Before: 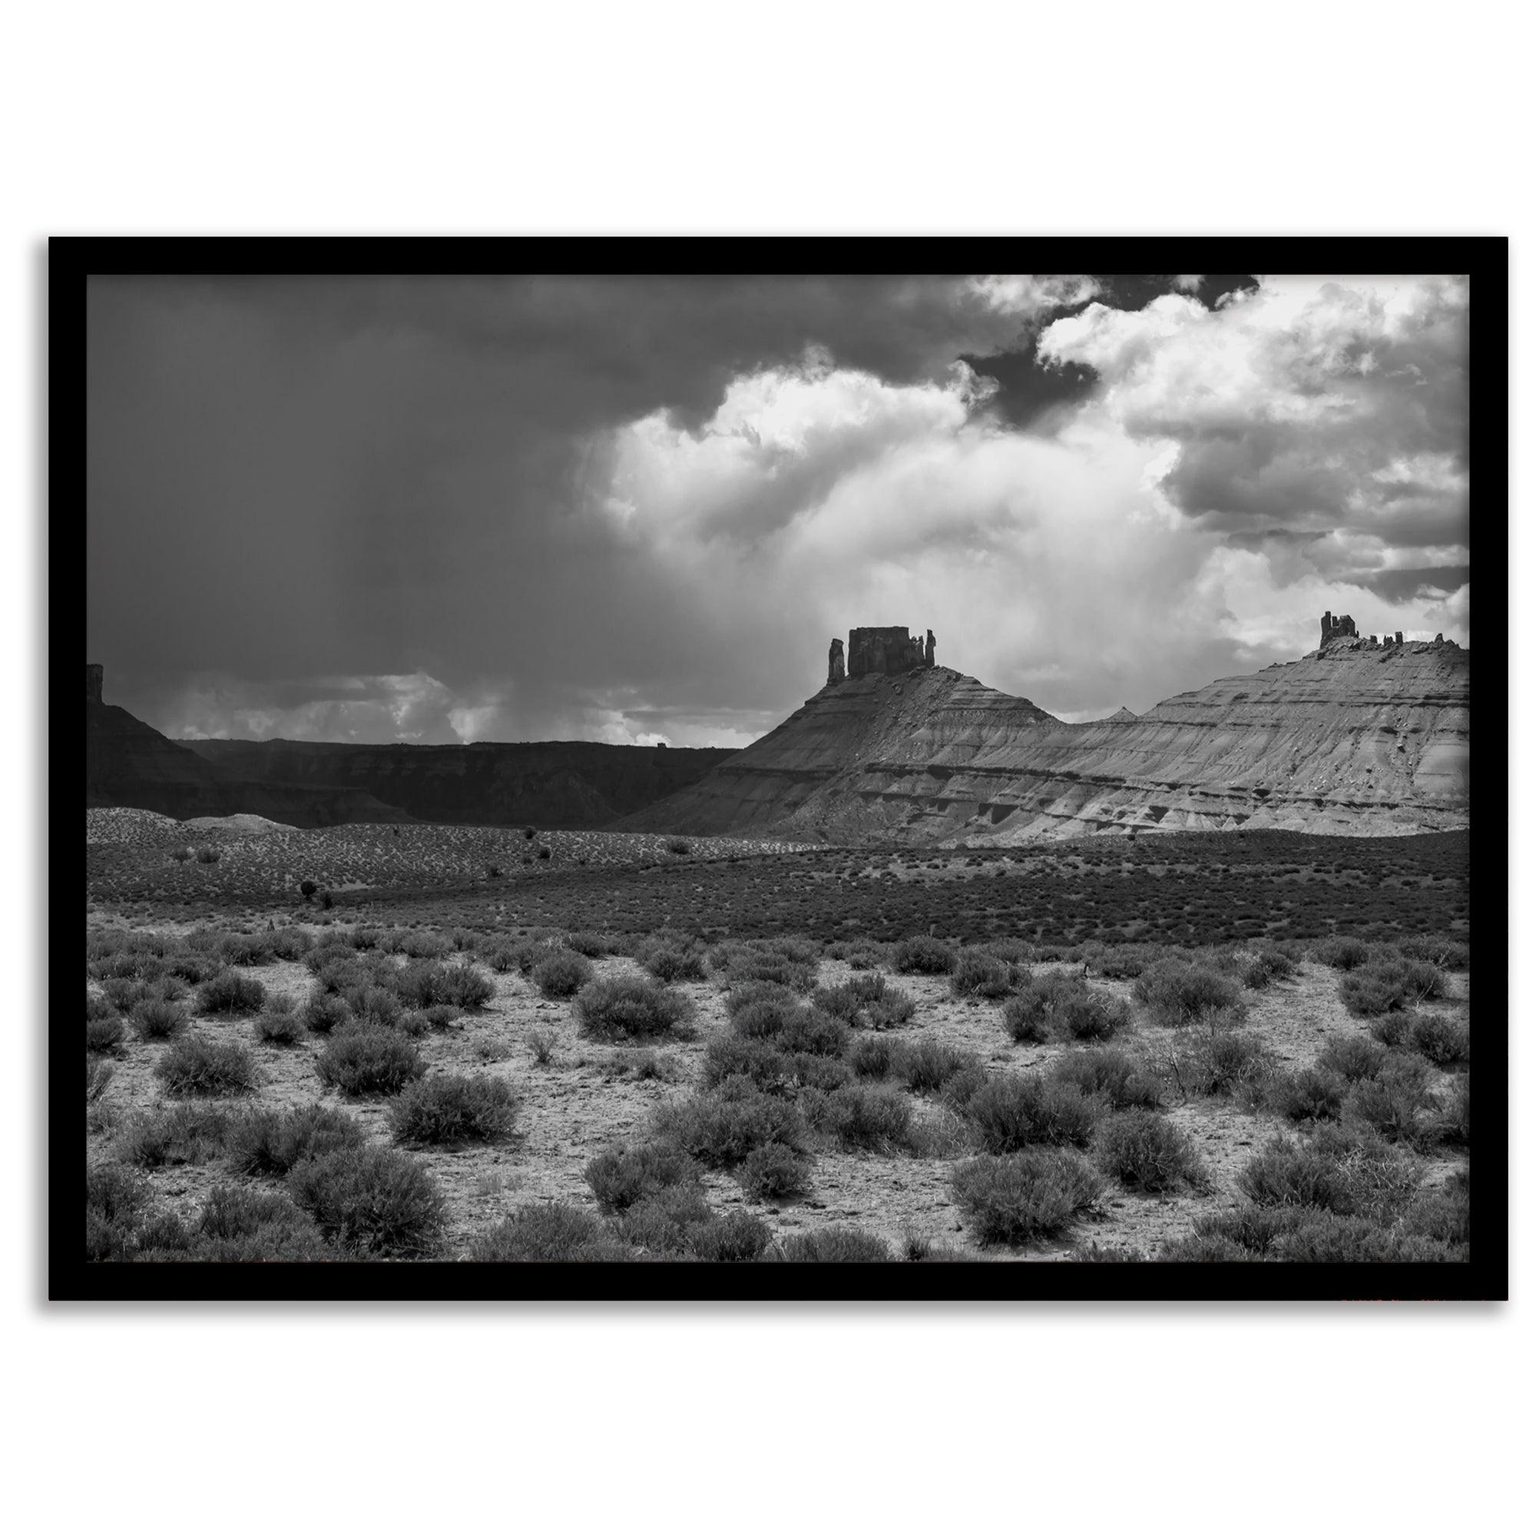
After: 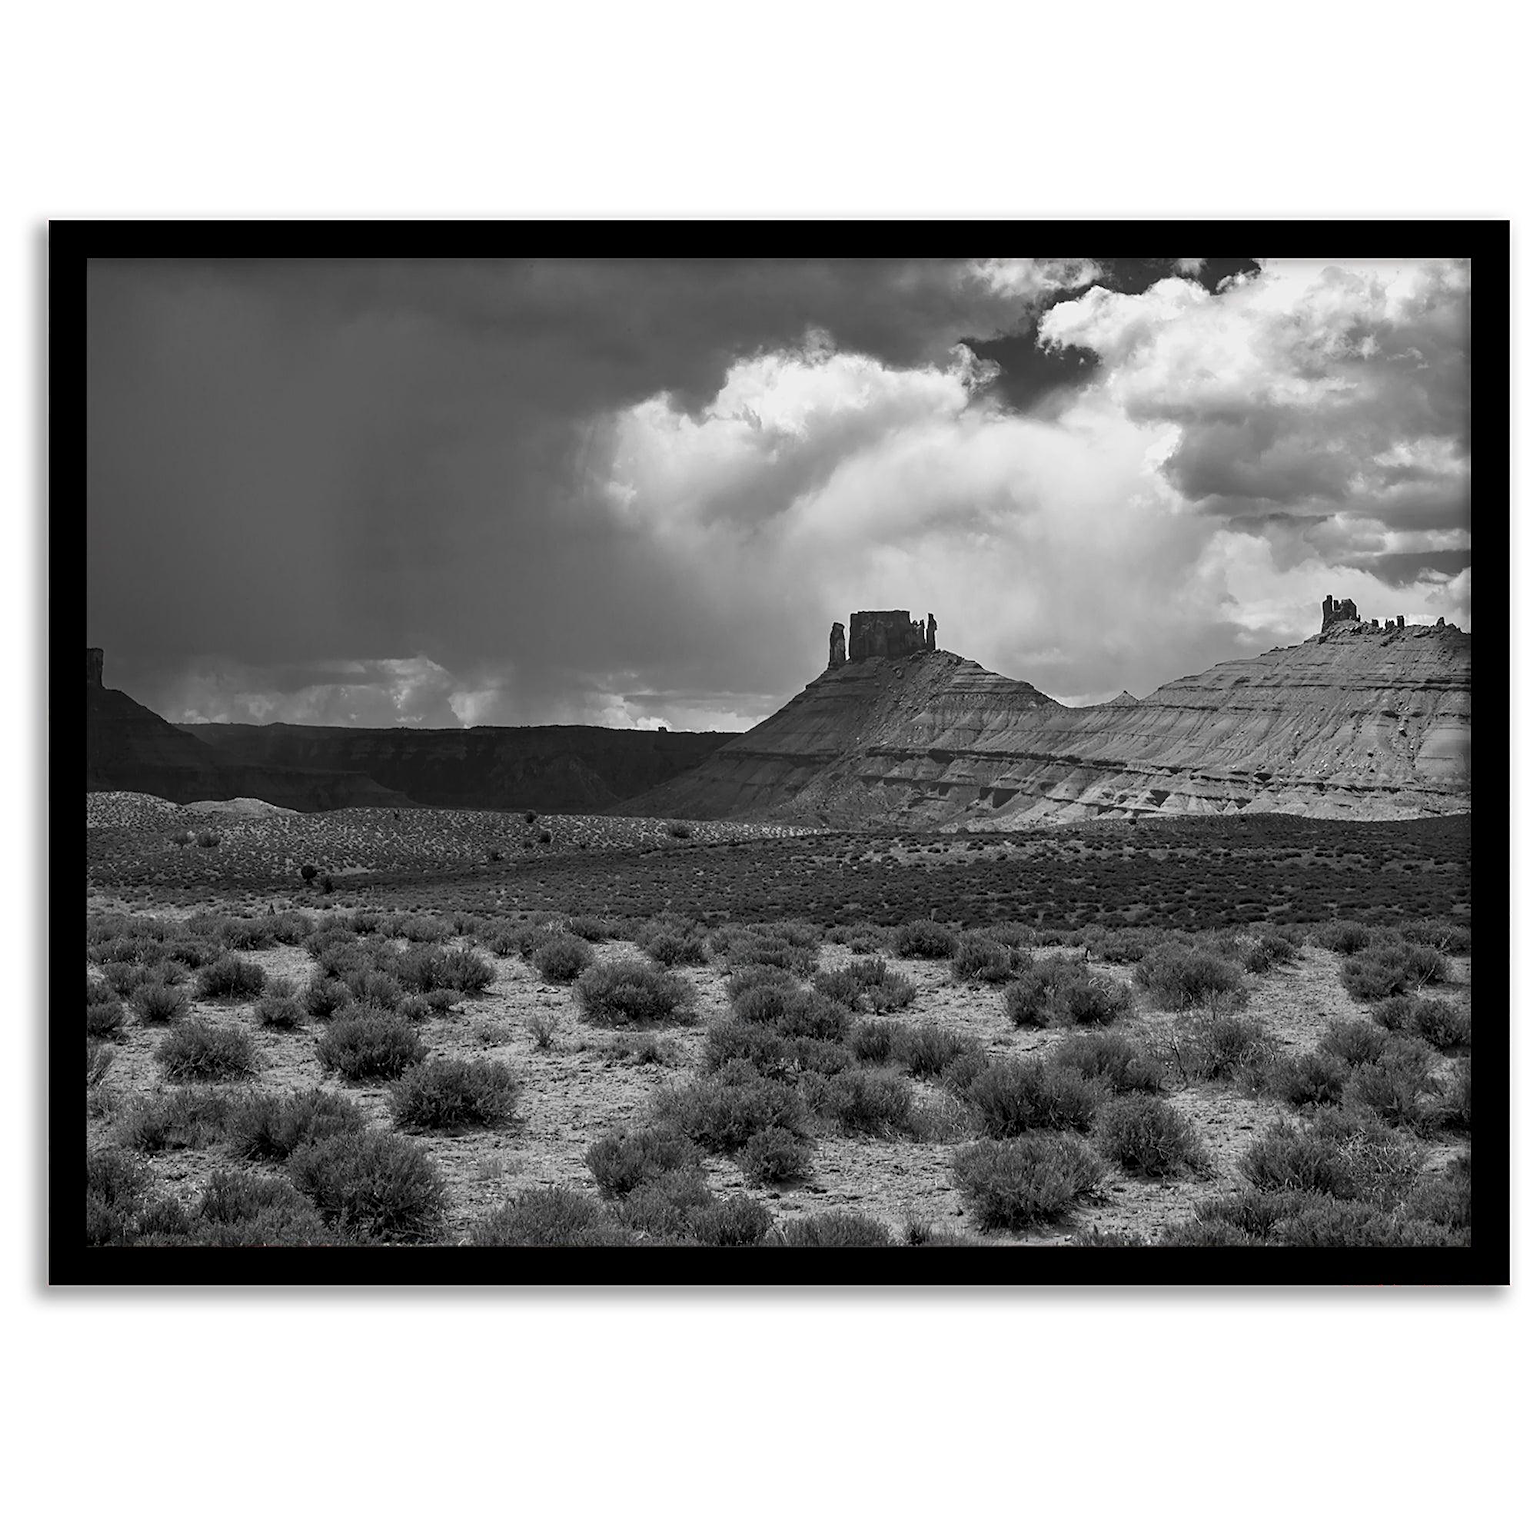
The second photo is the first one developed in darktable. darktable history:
sharpen: on, module defaults
crop: top 1.13%, right 0.05%
